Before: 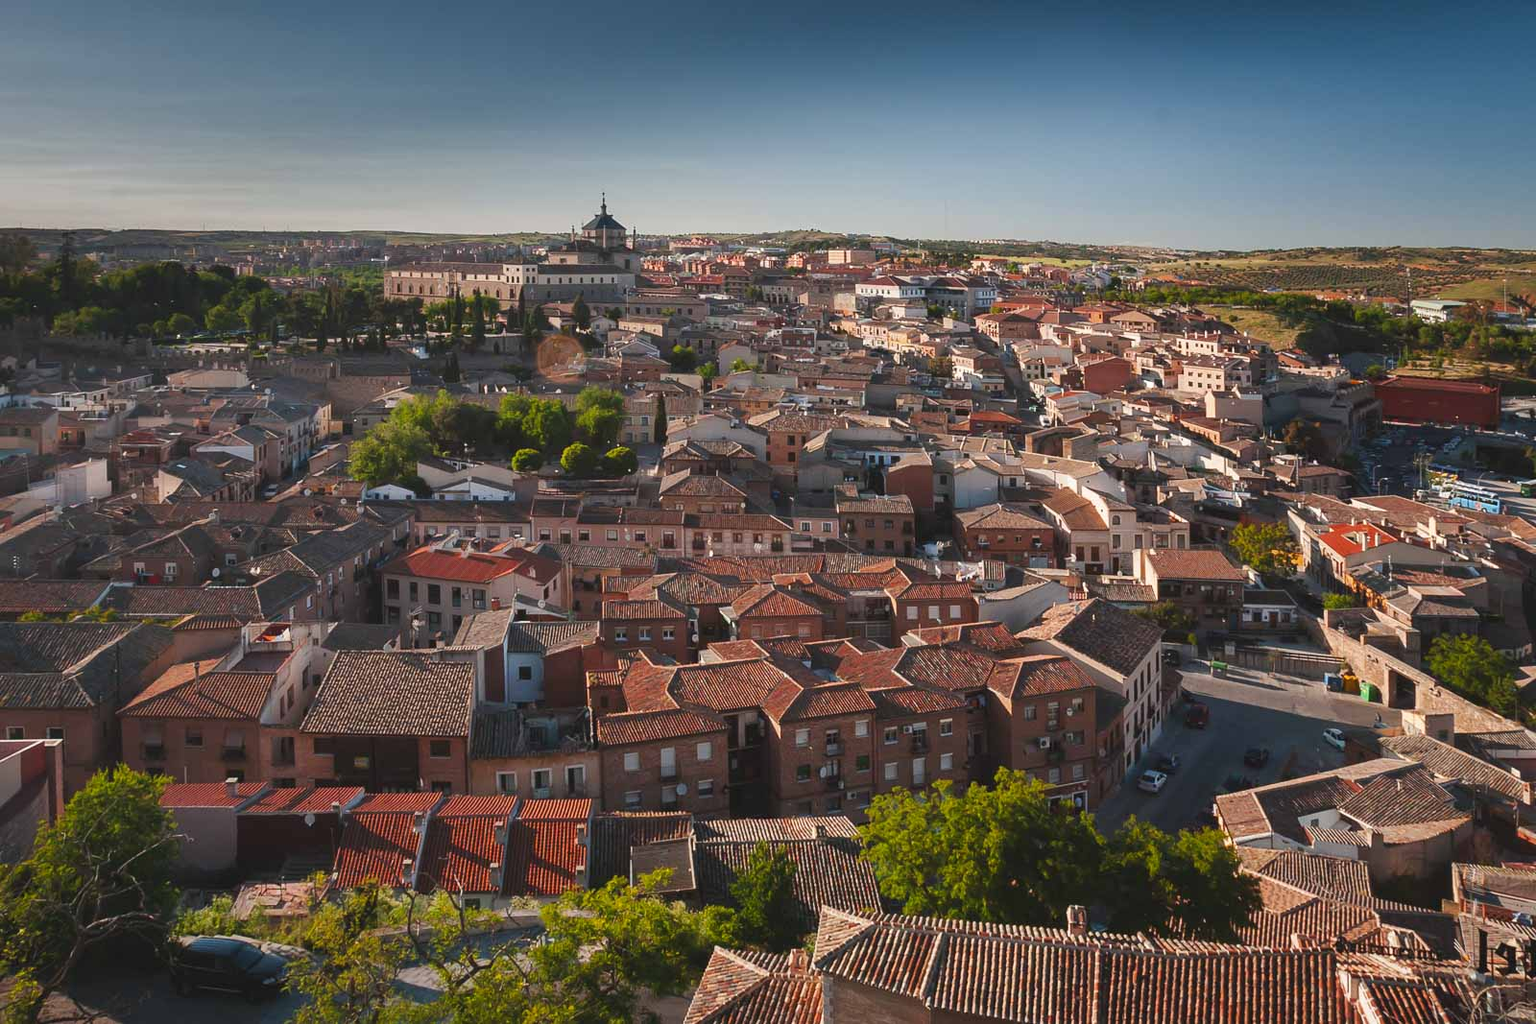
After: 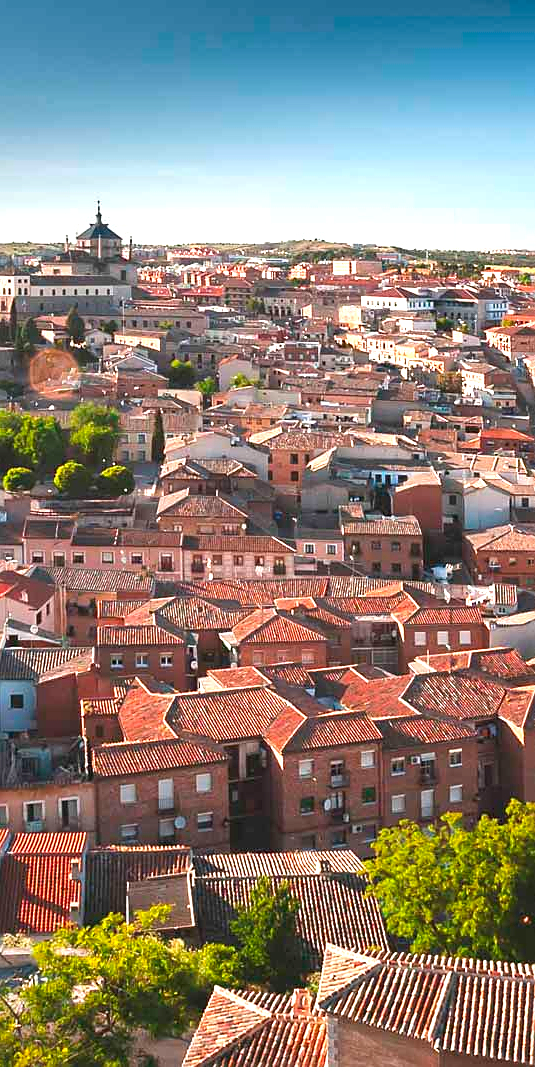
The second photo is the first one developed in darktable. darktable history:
crop: left 33.15%, right 33.382%
sharpen: radius 1.874, amount 0.393, threshold 1.241
exposure: black level correction 0, exposure 1.105 EV, compensate exposure bias true, compensate highlight preservation false
